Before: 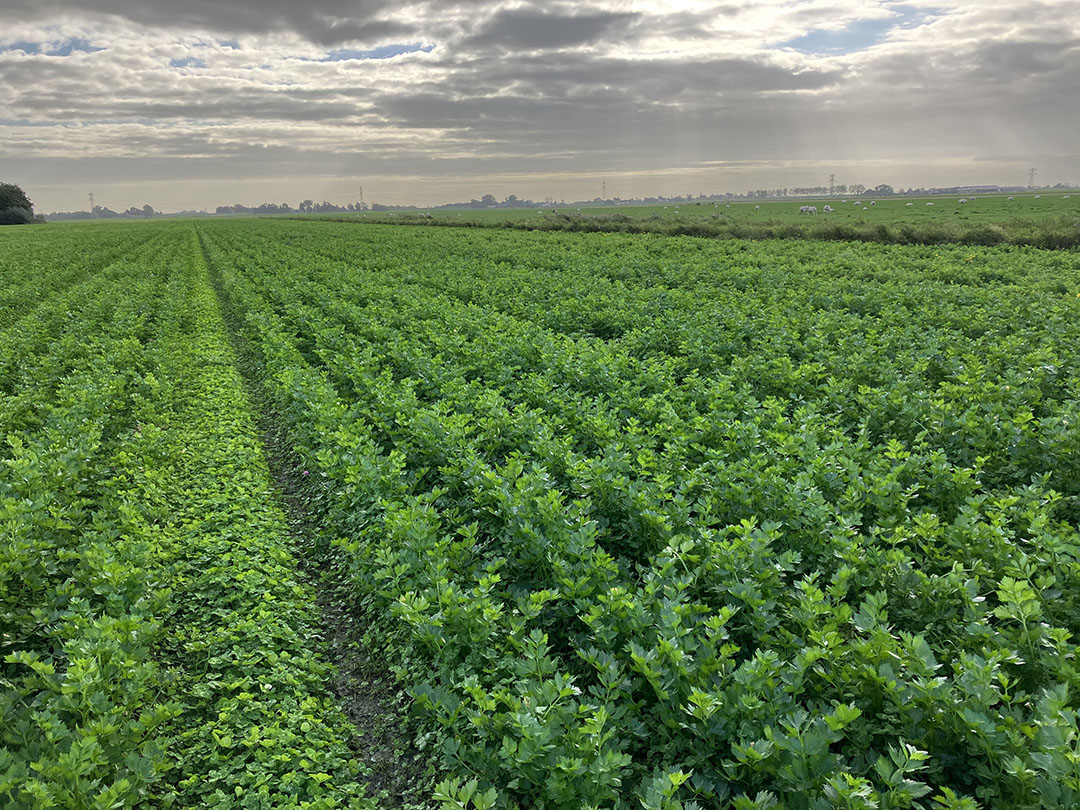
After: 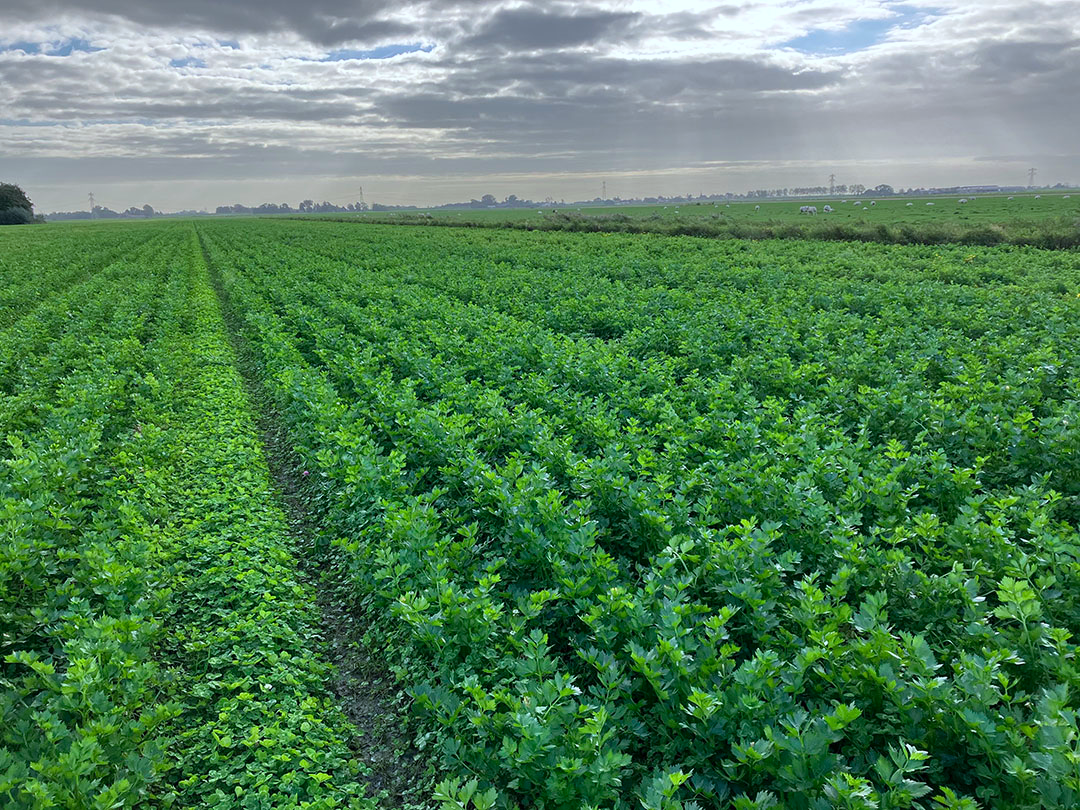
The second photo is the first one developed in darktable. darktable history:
color calibration: x 0.37, y 0.382, temperature 4315.42 K
